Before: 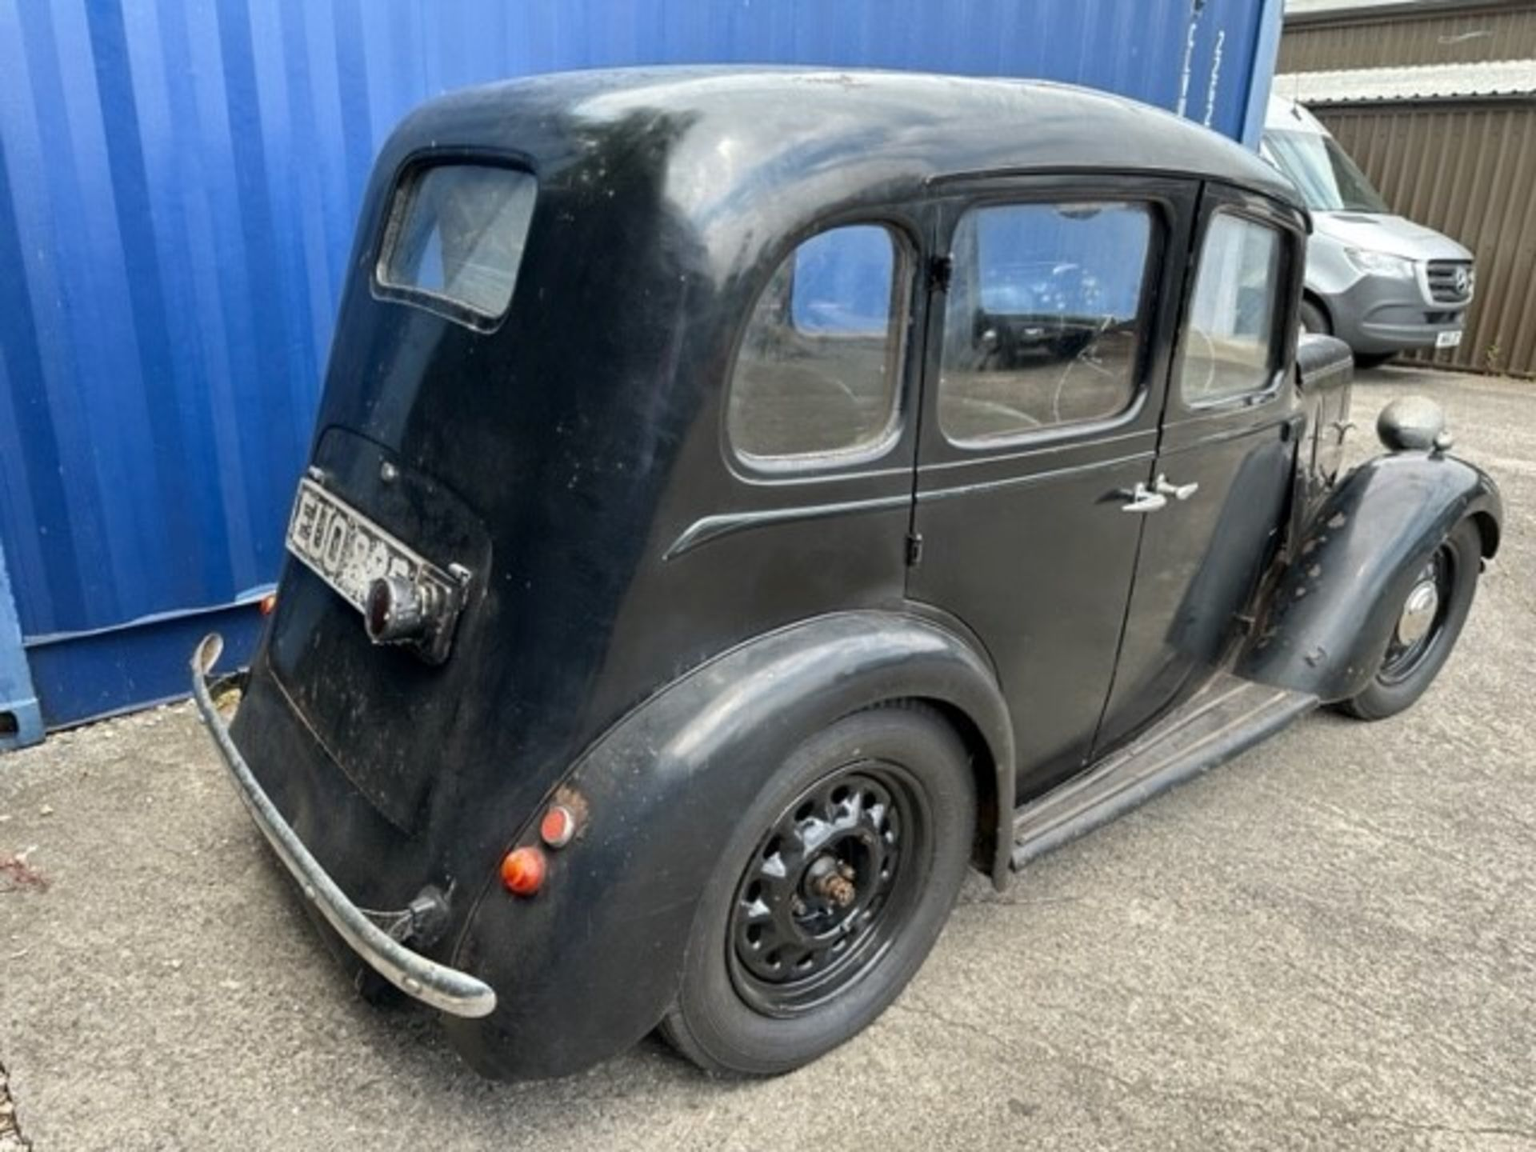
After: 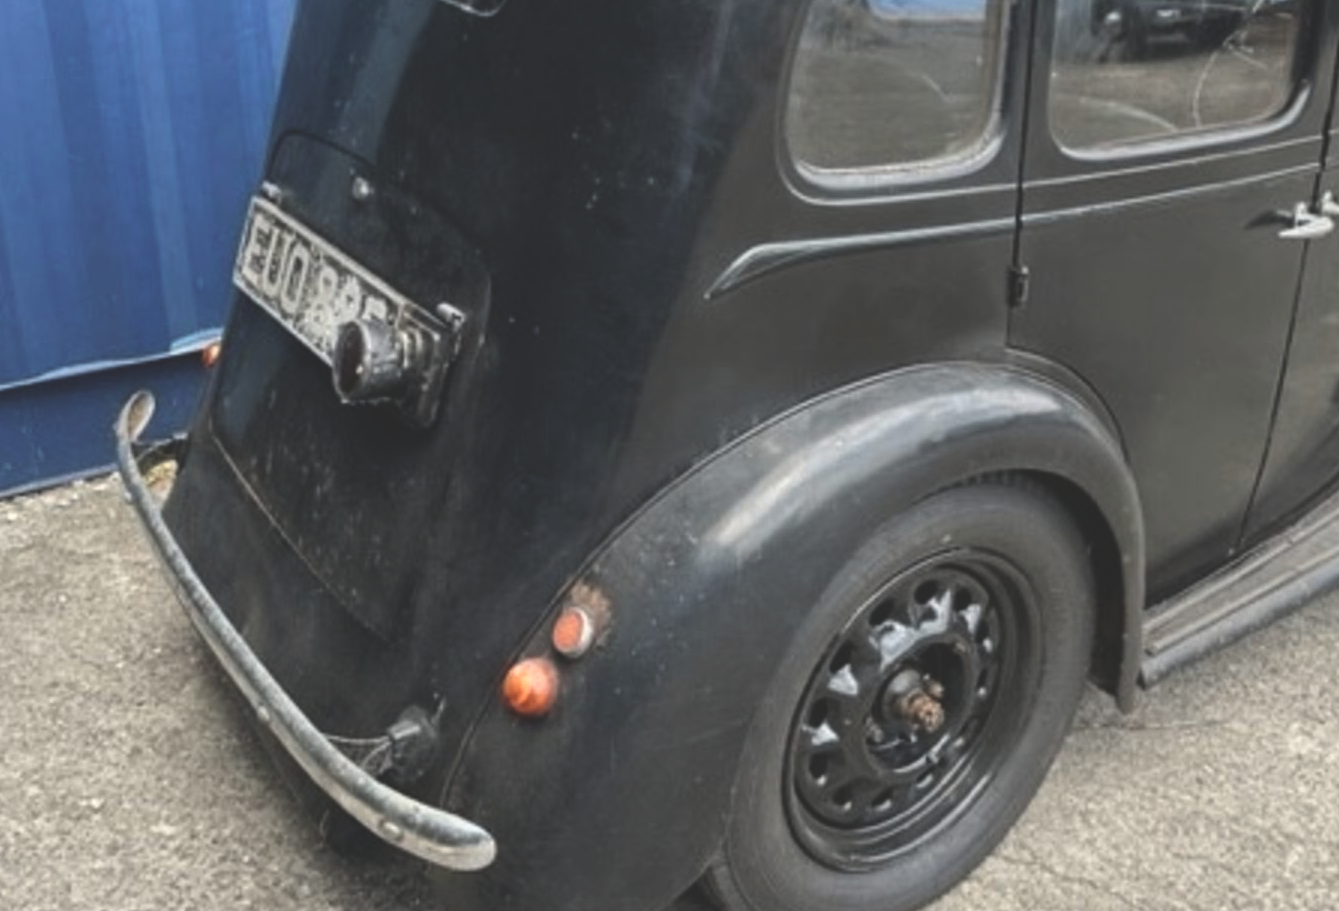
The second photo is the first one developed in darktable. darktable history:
crop: left 6.478%, top 27.901%, right 23.776%, bottom 8.785%
base curve: curves: ch0 [(0, 0) (0.472, 0.455) (1, 1)], preserve colors none
color correction: highlights b* -0.036, saturation 0.843
color zones: curves: ch0 [(0.018, 0.548) (0.197, 0.654) (0.425, 0.447) (0.605, 0.658) (0.732, 0.579)]; ch1 [(0.105, 0.531) (0.224, 0.531) (0.386, 0.39) (0.618, 0.456) (0.732, 0.456) (0.956, 0.421)]; ch2 [(0.039, 0.583) (0.215, 0.465) (0.399, 0.544) (0.465, 0.548) (0.614, 0.447) (0.724, 0.43) (0.882, 0.623) (0.956, 0.632)]
exposure: black level correction -0.026, exposure -0.117 EV, compensate highlight preservation false
